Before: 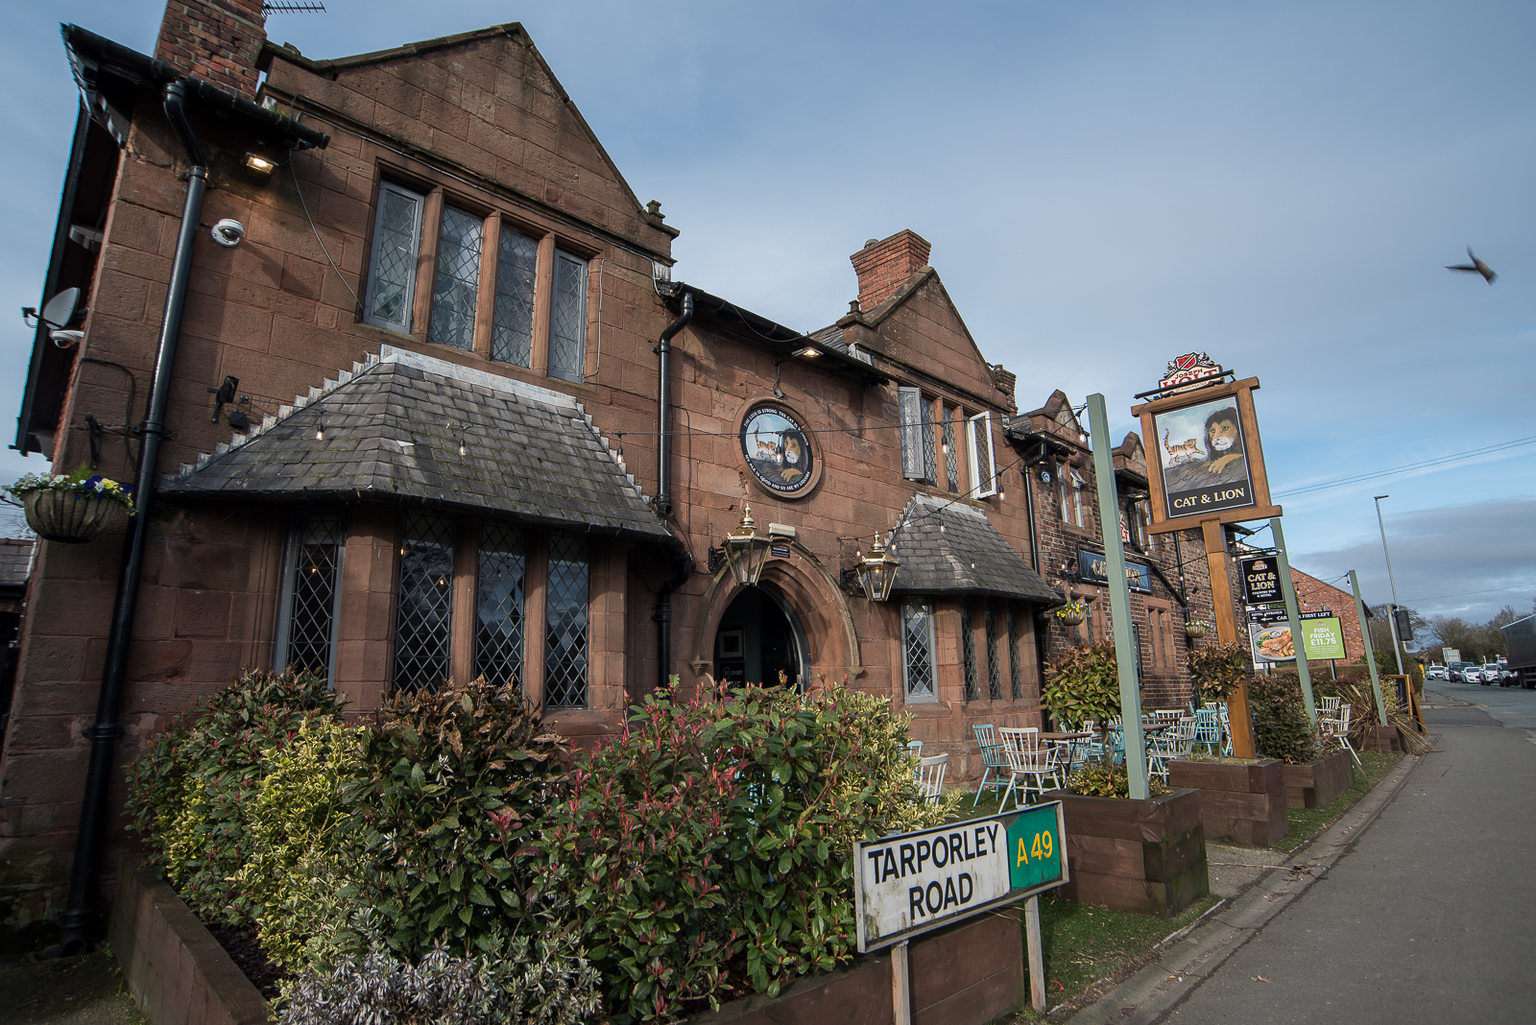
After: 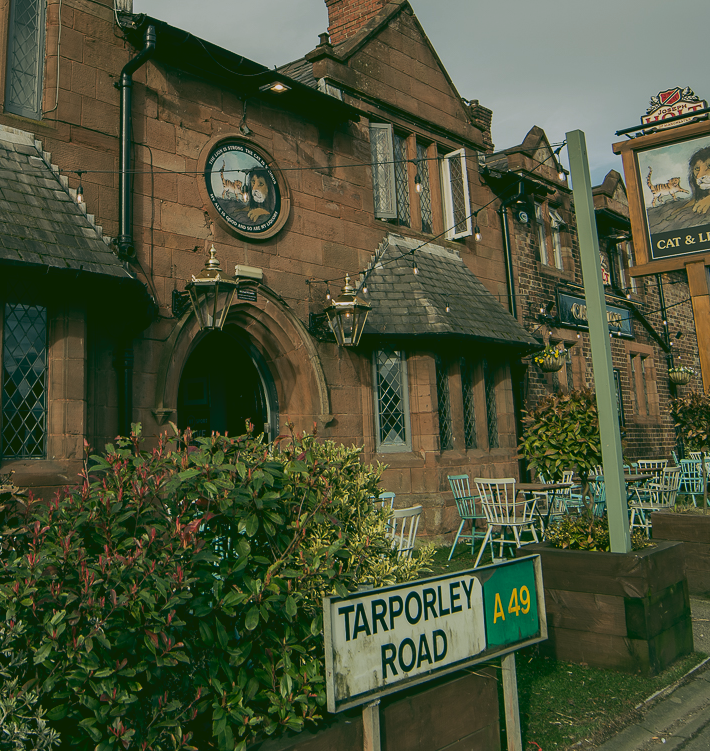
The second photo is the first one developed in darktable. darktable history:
rgb curve: curves: ch0 [(0.123, 0.061) (0.995, 0.887)]; ch1 [(0.06, 0.116) (1, 0.906)]; ch2 [(0, 0) (0.824, 0.69) (1, 1)], mode RGB, independent channels, compensate middle gray true
graduated density: density 0.38 EV, hardness 21%, rotation -6.11°, saturation 32%
crop: left 35.432%, top 26.233%, right 20.145%, bottom 3.432%
